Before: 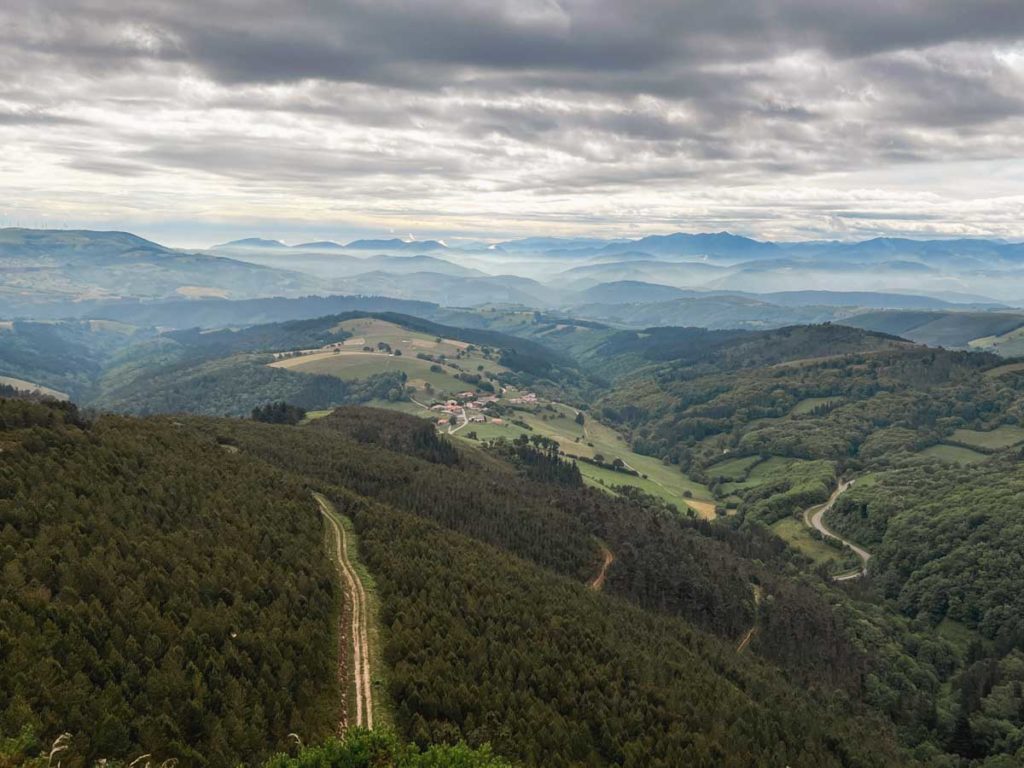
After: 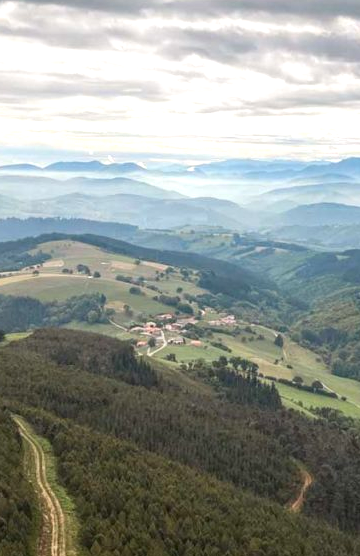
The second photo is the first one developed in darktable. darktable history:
crop and rotate: left 29.476%, top 10.214%, right 35.32%, bottom 17.333%
exposure: exposure 0.566 EV, compensate highlight preservation false
